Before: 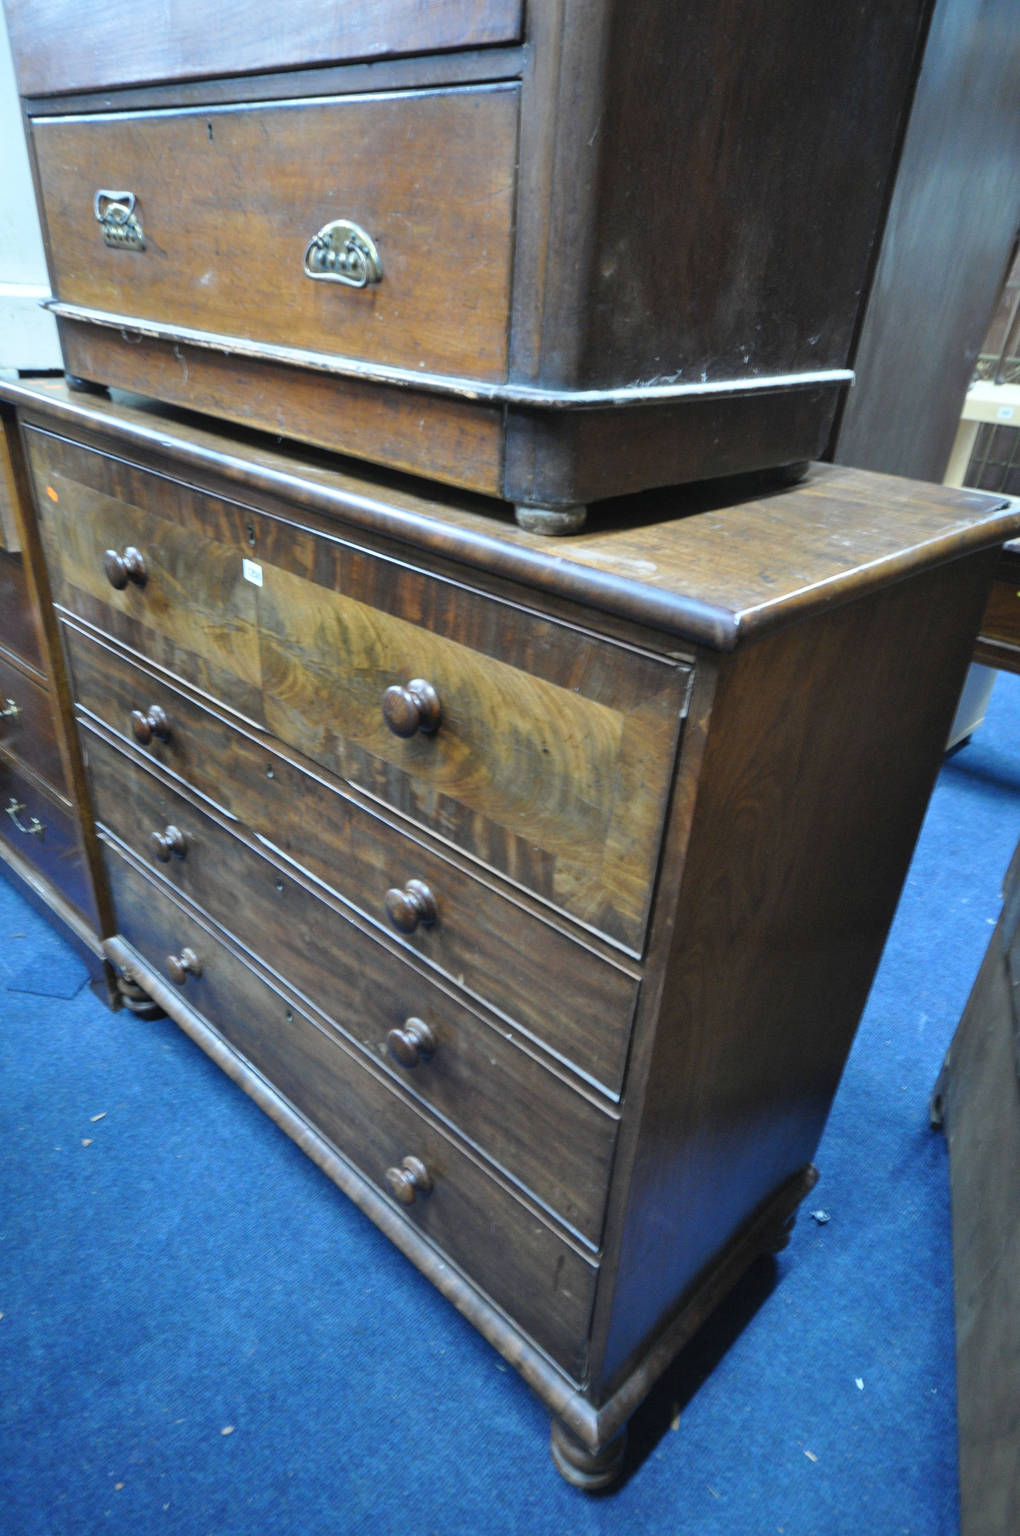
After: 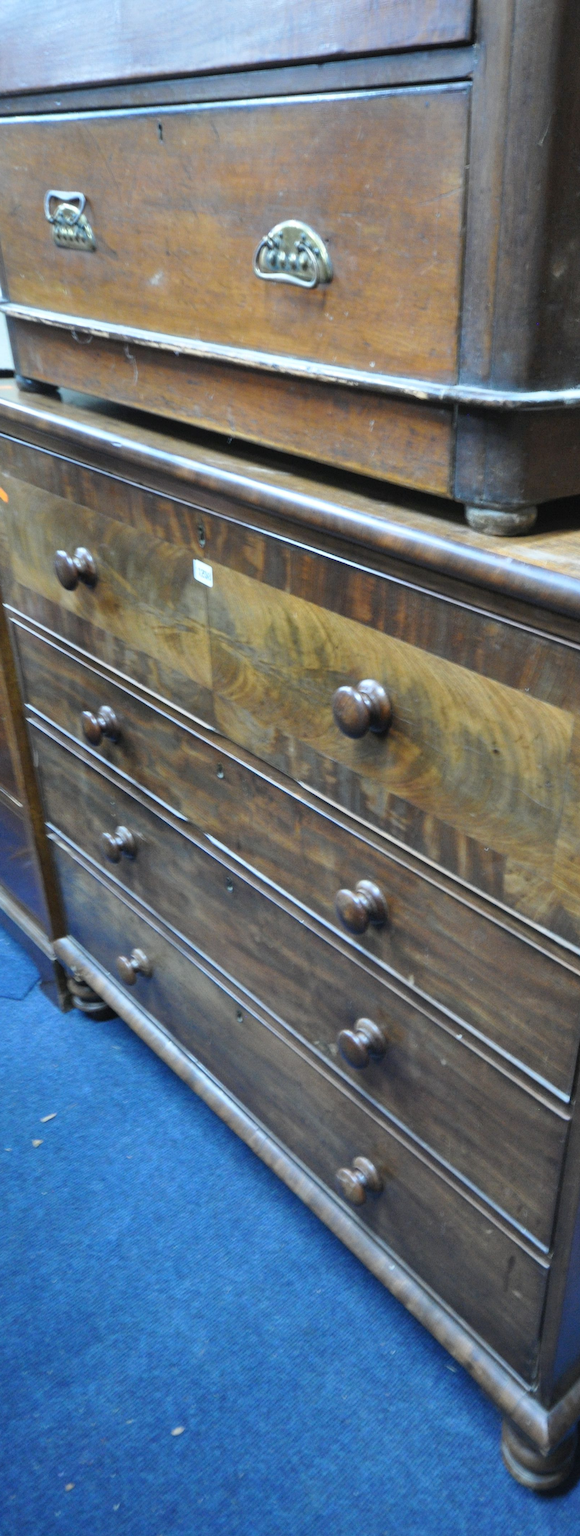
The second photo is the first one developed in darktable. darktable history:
crop: left 4.937%, right 38.204%
